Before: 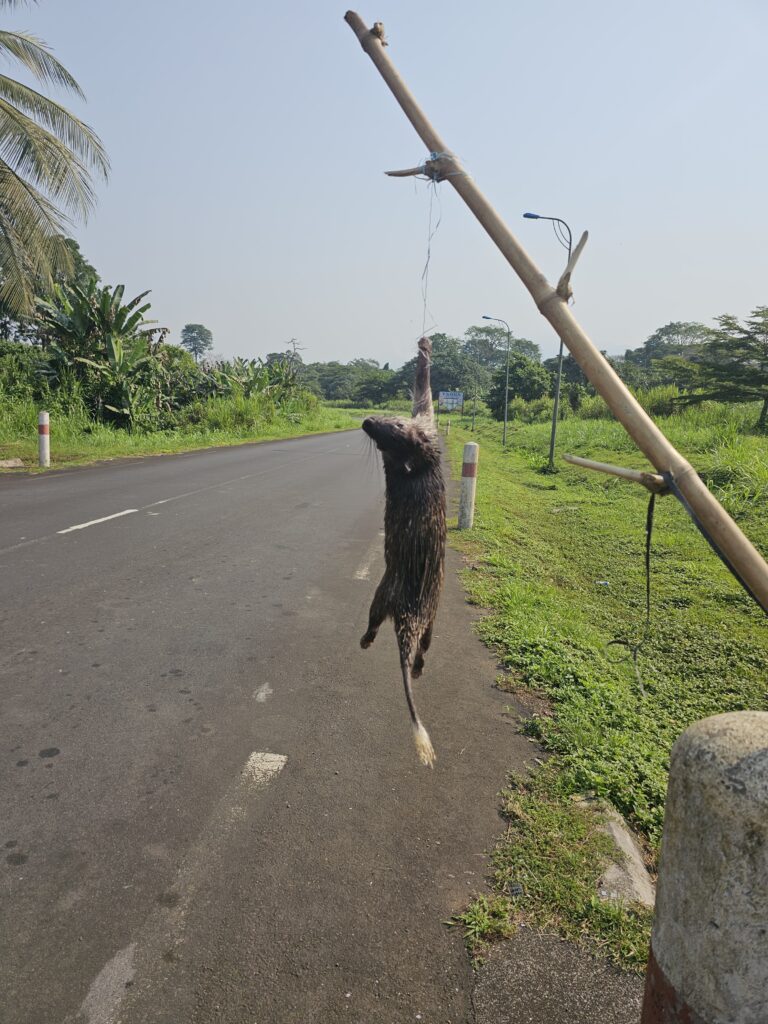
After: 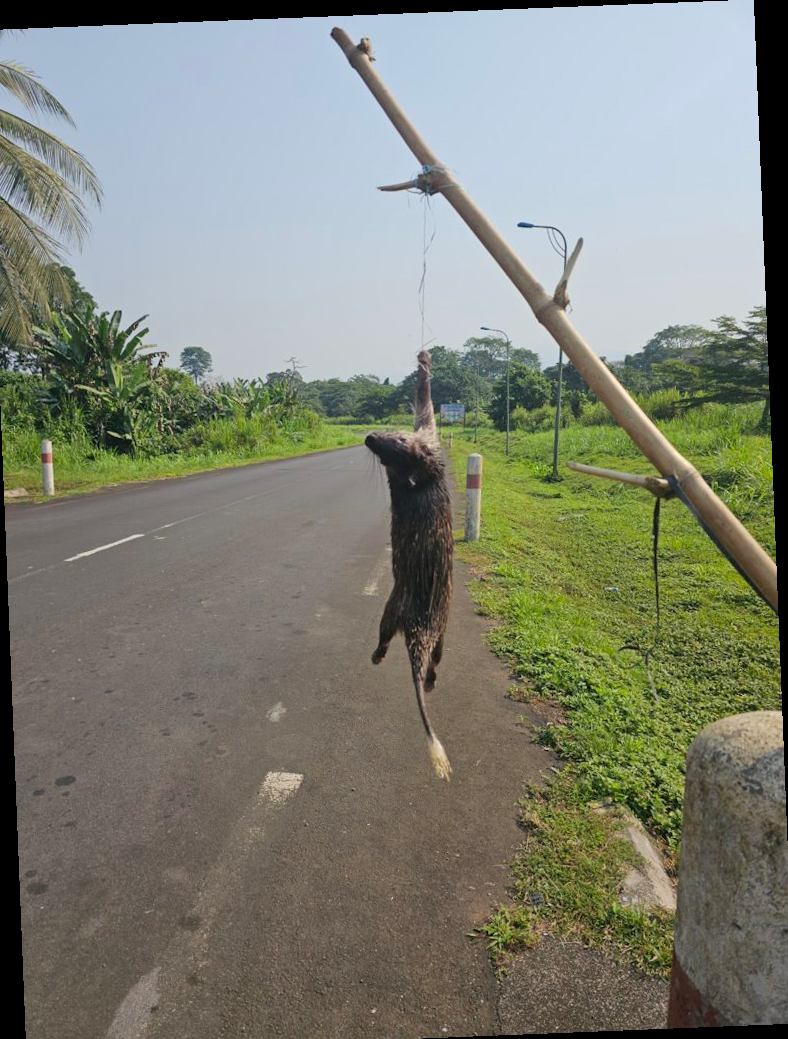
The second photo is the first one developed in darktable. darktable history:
crop and rotate: left 1.774%, right 0.633%, bottom 1.28%
rotate and perspective: rotation -2.29°, automatic cropping off
